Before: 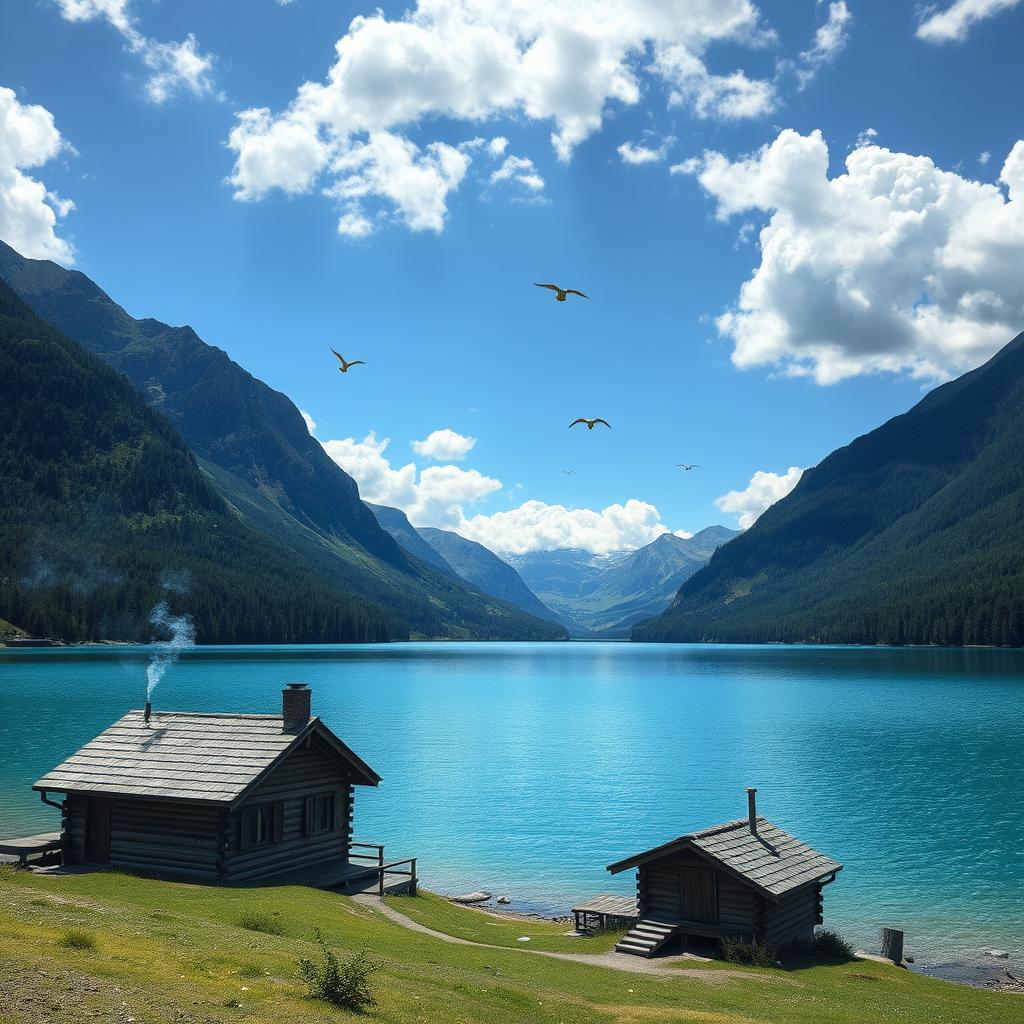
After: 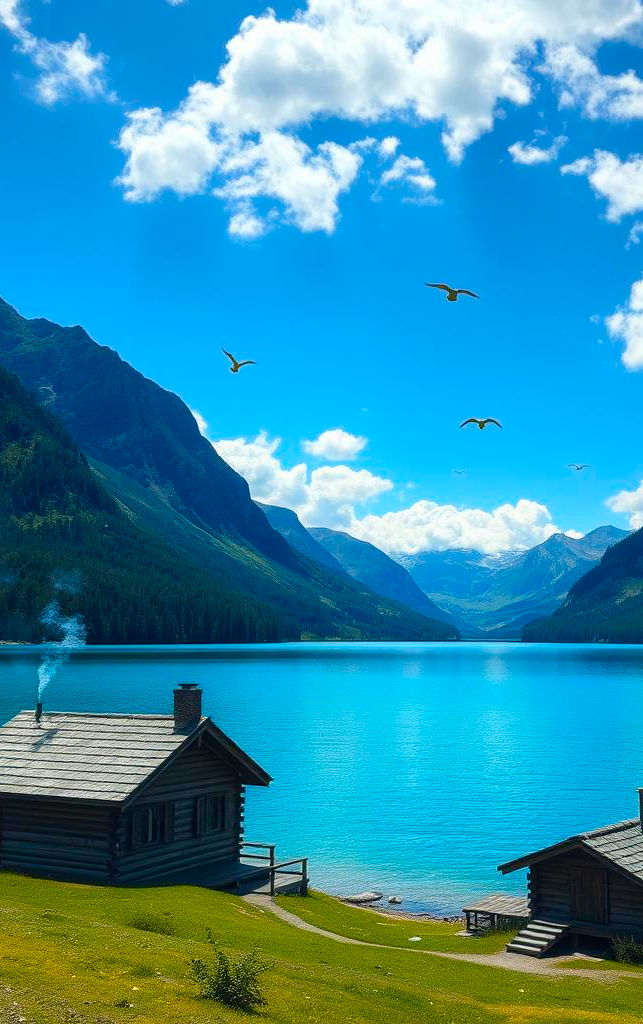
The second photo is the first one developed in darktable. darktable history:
crop: left 10.717%, right 26.447%
color balance rgb: perceptual saturation grading › global saturation 37.127%, perceptual saturation grading › shadows 35.663%, global vibrance 20%
